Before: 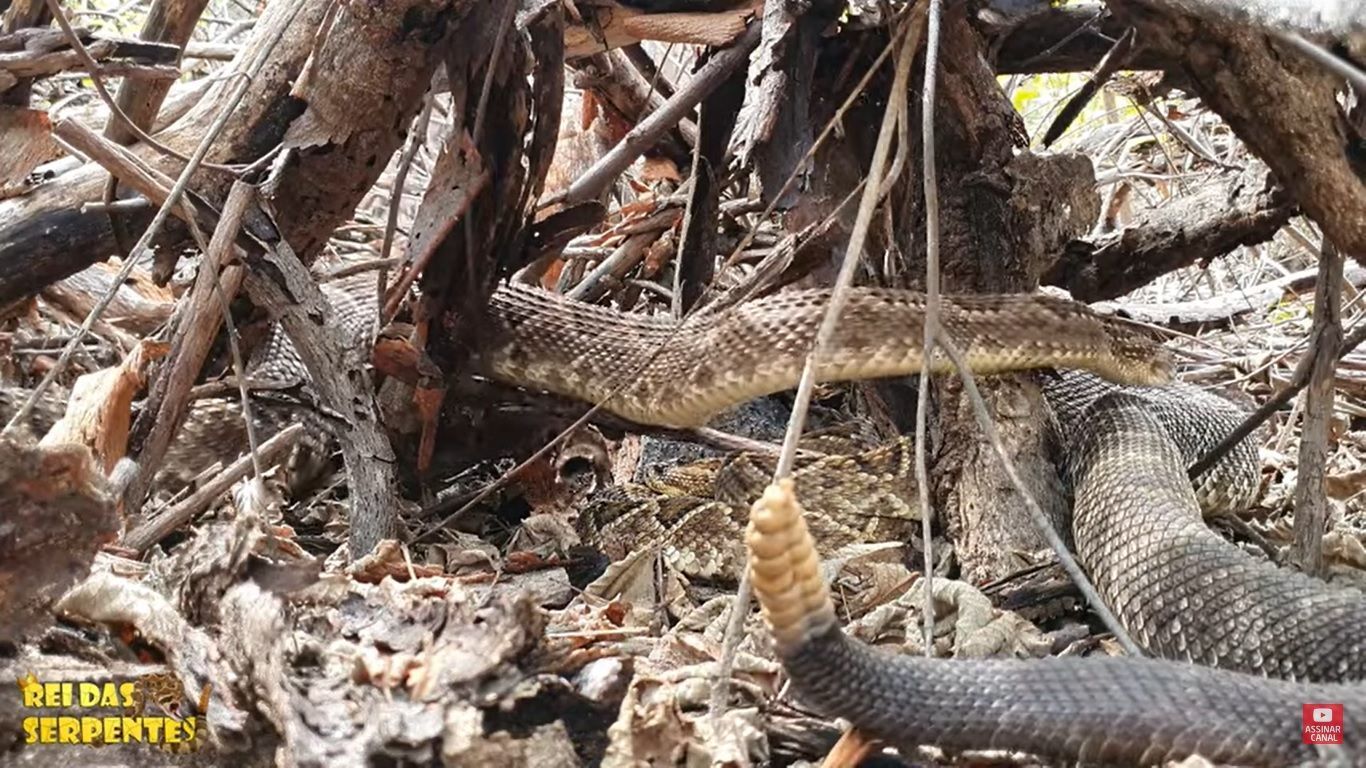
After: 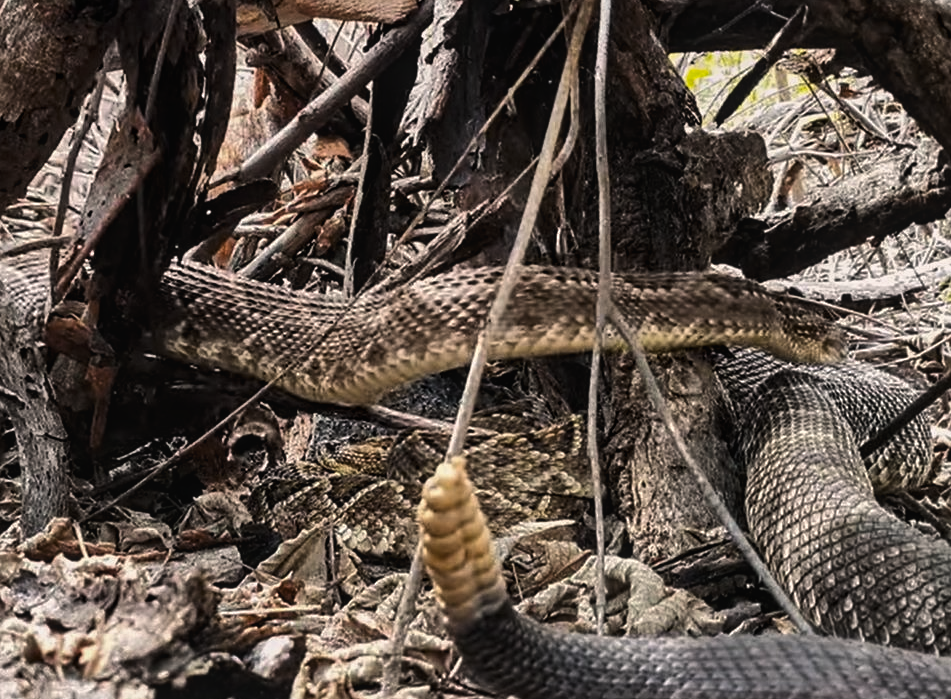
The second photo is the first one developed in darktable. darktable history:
shadows and highlights: soften with gaussian
exposure: black level correction 0.005, exposure 0.002 EV, compensate highlight preservation false
color balance rgb: shadows lift › luminance -20.202%, highlights gain › chroma 1.129%, highlights gain › hue 53.2°, perceptual saturation grading › global saturation 17.439%
crop and rotate: left 24.033%, top 2.911%, right 6.345%, bottom 5.998%
sharpen: amount 0.203
levels: levels [0, 0.618, 1]
local contrast: detail 109%
